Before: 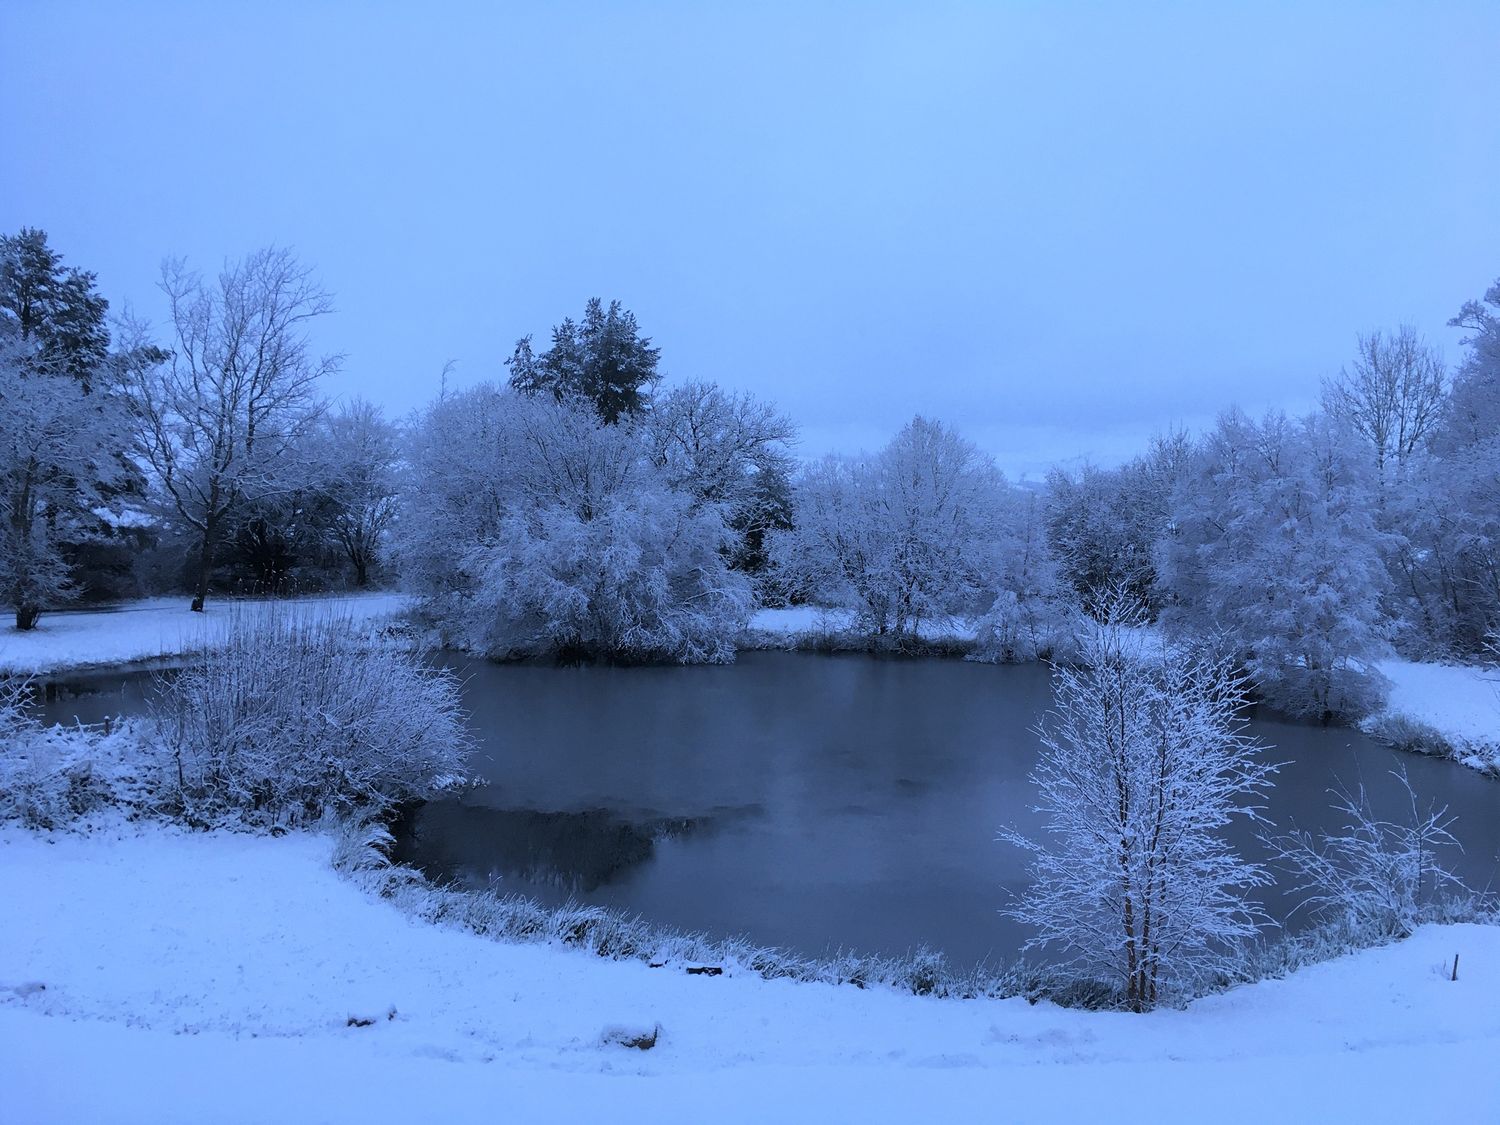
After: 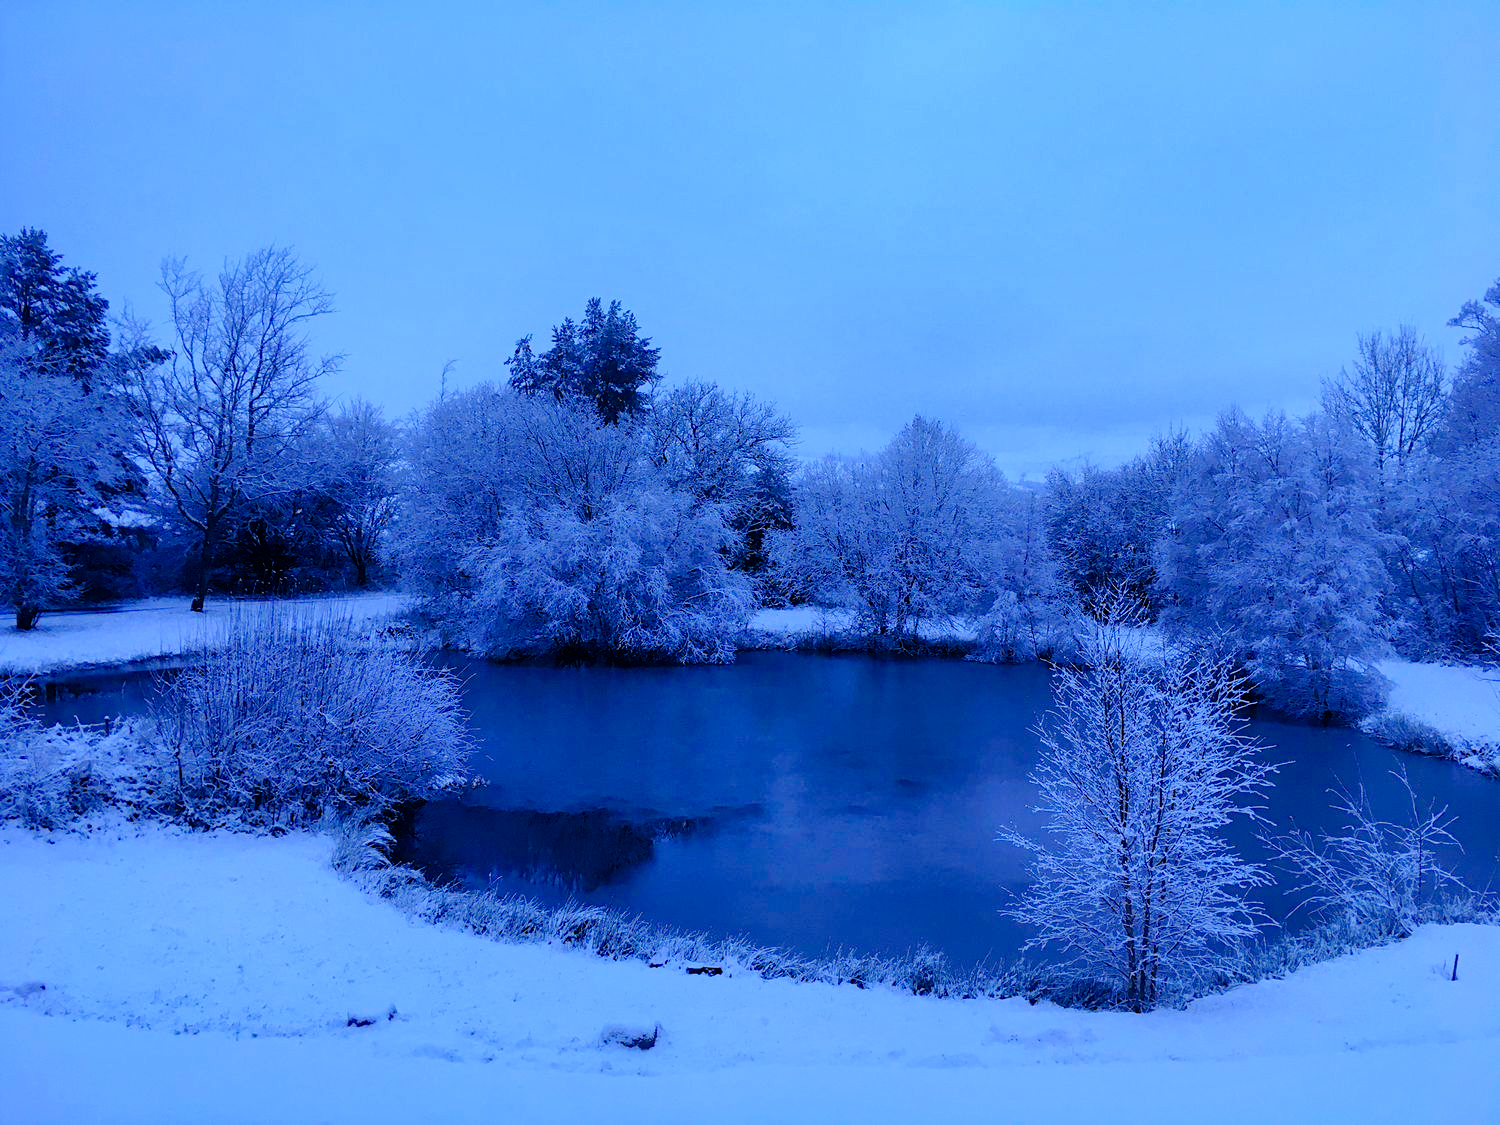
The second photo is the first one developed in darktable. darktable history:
color balance rgb: shadows lift › luminance -40.818%, shadows lift › chroma 14.312%, shadows lift › hue 261.36°, perceptual saturation grading › global saturation 20%, perceptual saturation grading › highlights -25.224%, perceptual saturation grading › shadows 49.659%, global vibrance 30.07%, contrast 10.222%
shadows and highlights: highlights color adjustment 78.54%
contrast brightness saturation: saturation -0.052
